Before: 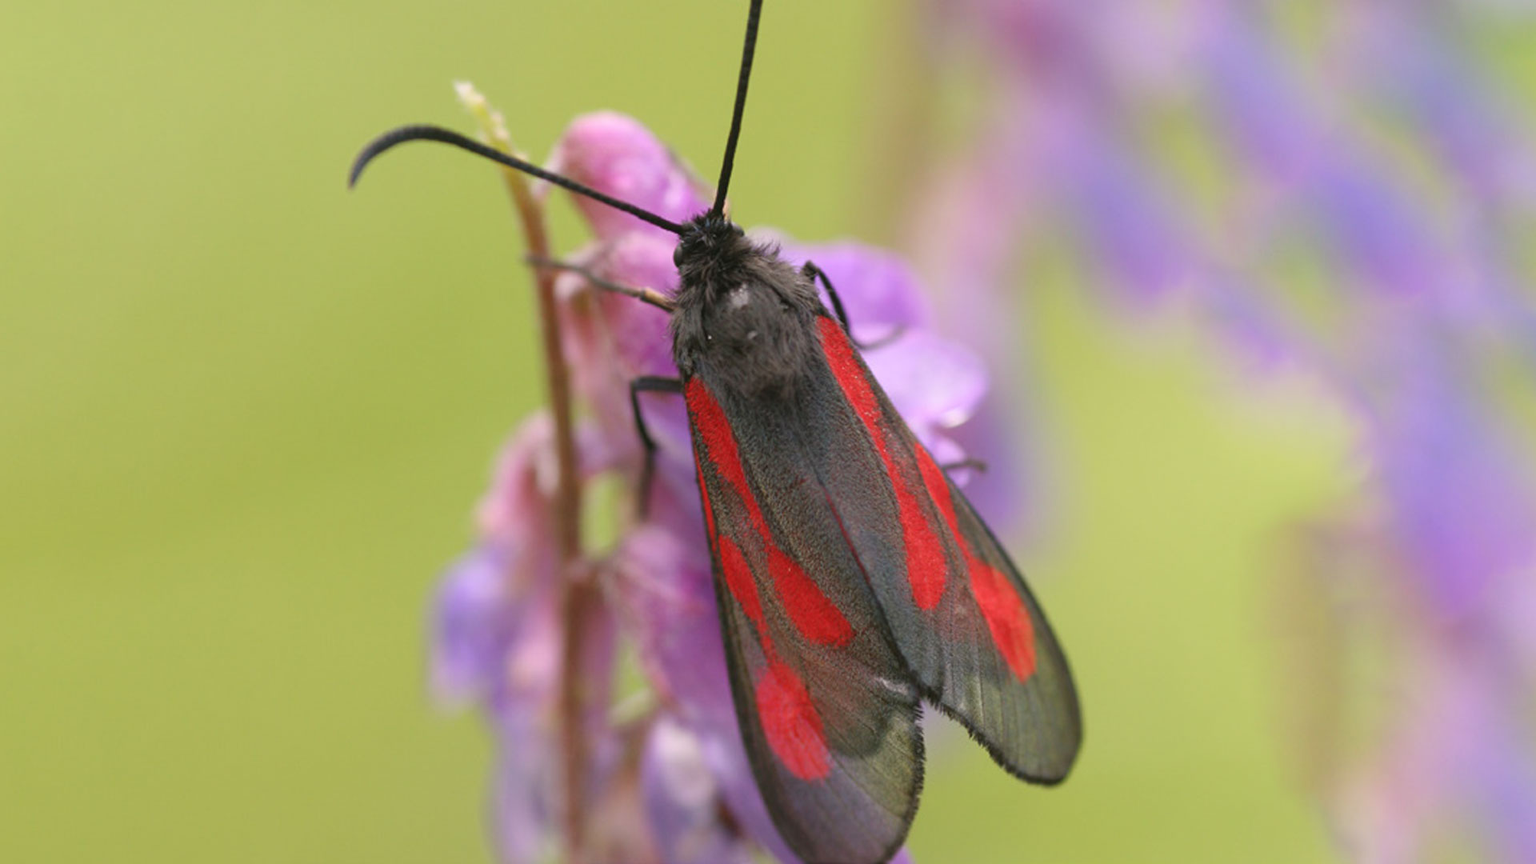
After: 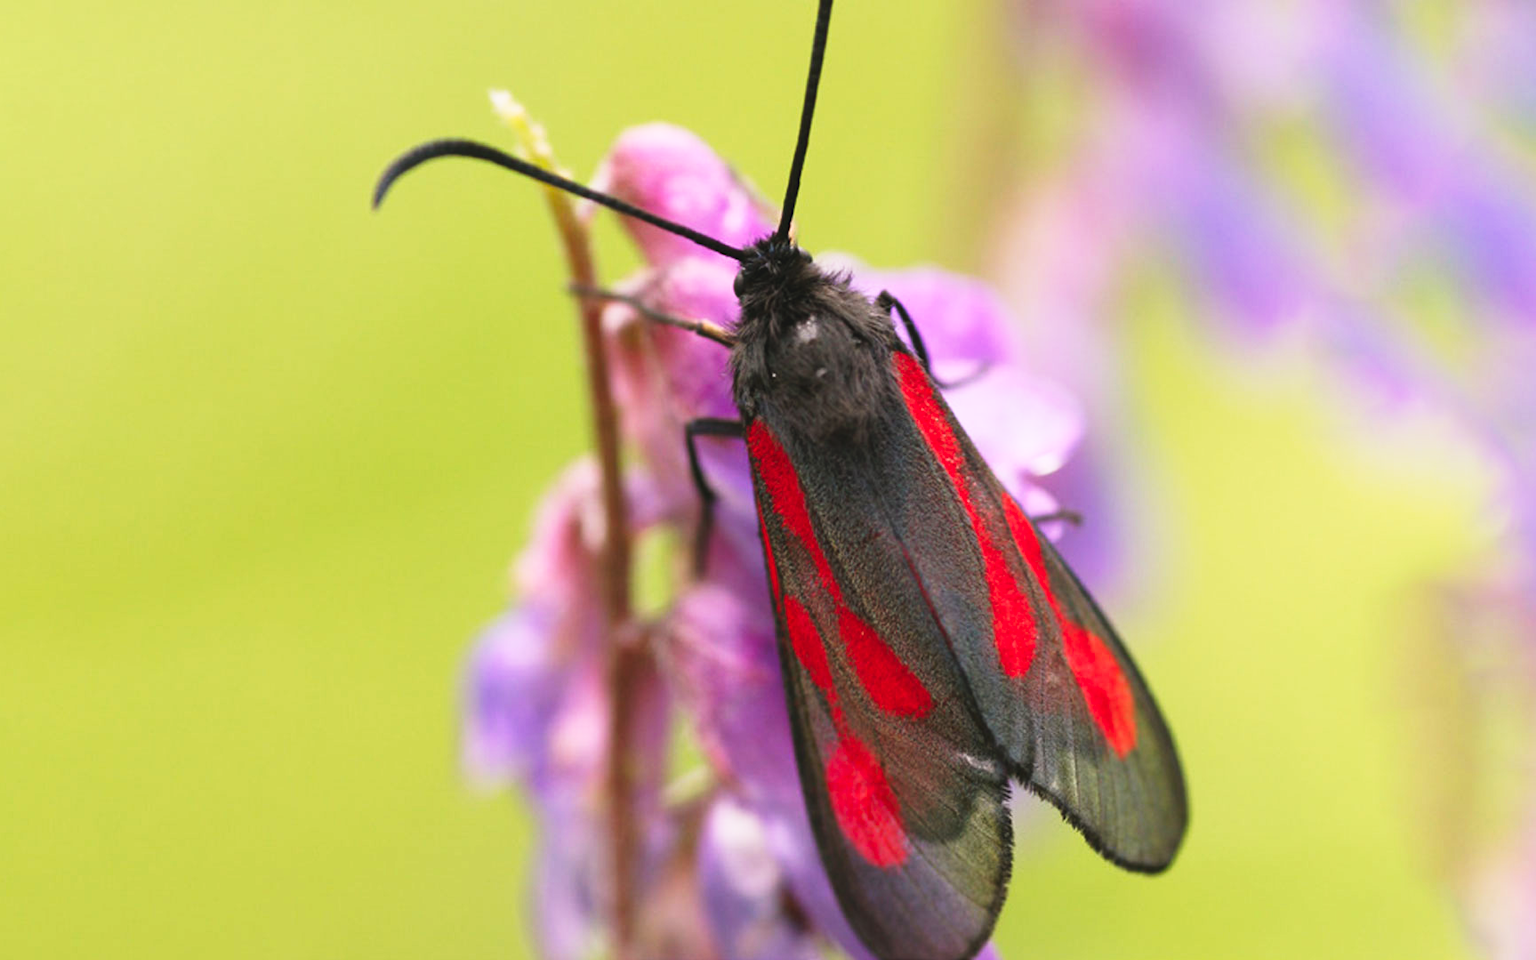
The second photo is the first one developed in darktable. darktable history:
crop and rotate: left 0.892%, right 9.148%
tone curve: curves: ch0 [(0, 0) (0.003, 0.063) (0.011, 0.063) (0.025, 0.063) (0.044, 0.066) (0.069, 0.071) (0.1, 0.09) (0.136, 0.116) (0.177, 0.144) (0.224, 0.192) (0.277, 0.246) (0.335, 0.311) (0.399, 0.399) (0.468, 0.49) (0.543, 0.589) (0.623, 0.709) (0.709, 0.827) (0.801, 0.918) (0.898, 0.969) (1, 1)], preserve colors none
